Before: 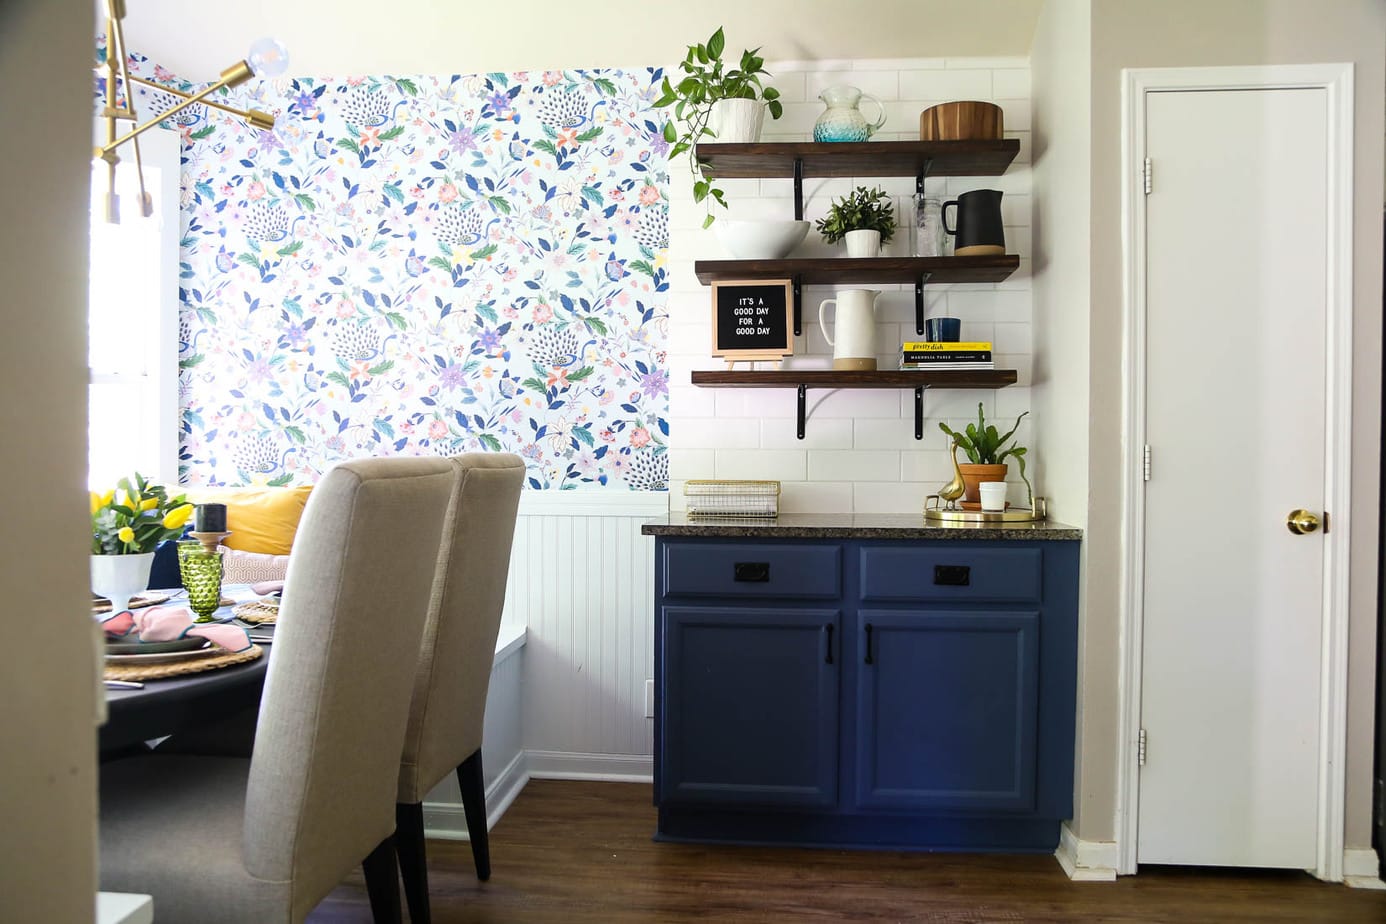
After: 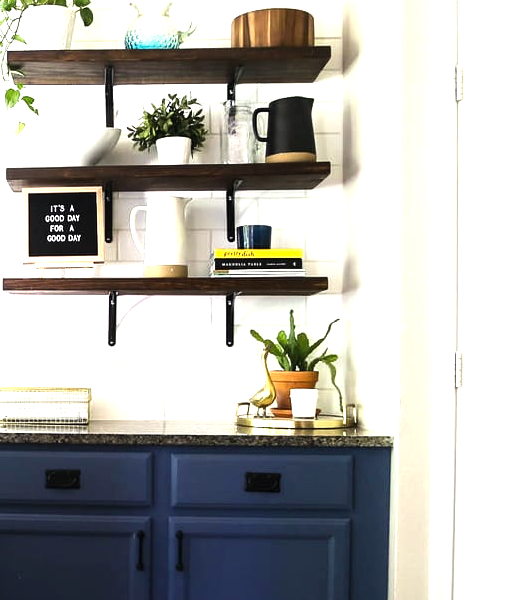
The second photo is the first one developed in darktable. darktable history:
exposure: black level correction 0, exposure 0.697 EV, compensate exposure bias true, compensate highlight preservation false
crop and rotate: left 49.737%, top 10.118%, right 13.209%, bottom 24.846%
tone equalizer: -8 EV -0.716 EV, -7 EV -0.719 EV, -6 EV -0.589 EV, -5 EV -0.39 EV, -3 EV 0.393 EV, -2 EV 0.6 EV, -1 EV 0.676 EV, +0 EV 0.758 EV, edges refinement/feathering 500, mask exposure compensation -1.57 EV, preserve details guided filter
